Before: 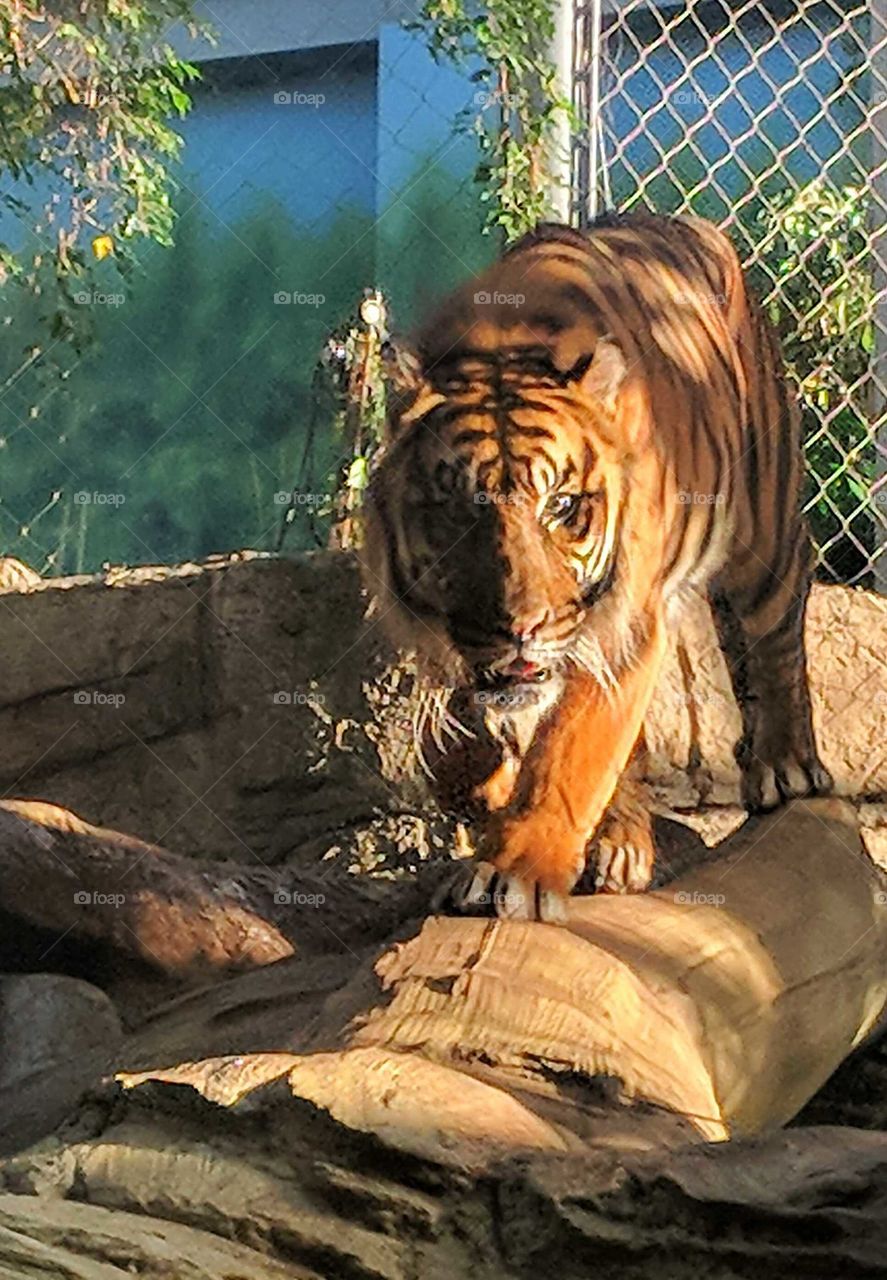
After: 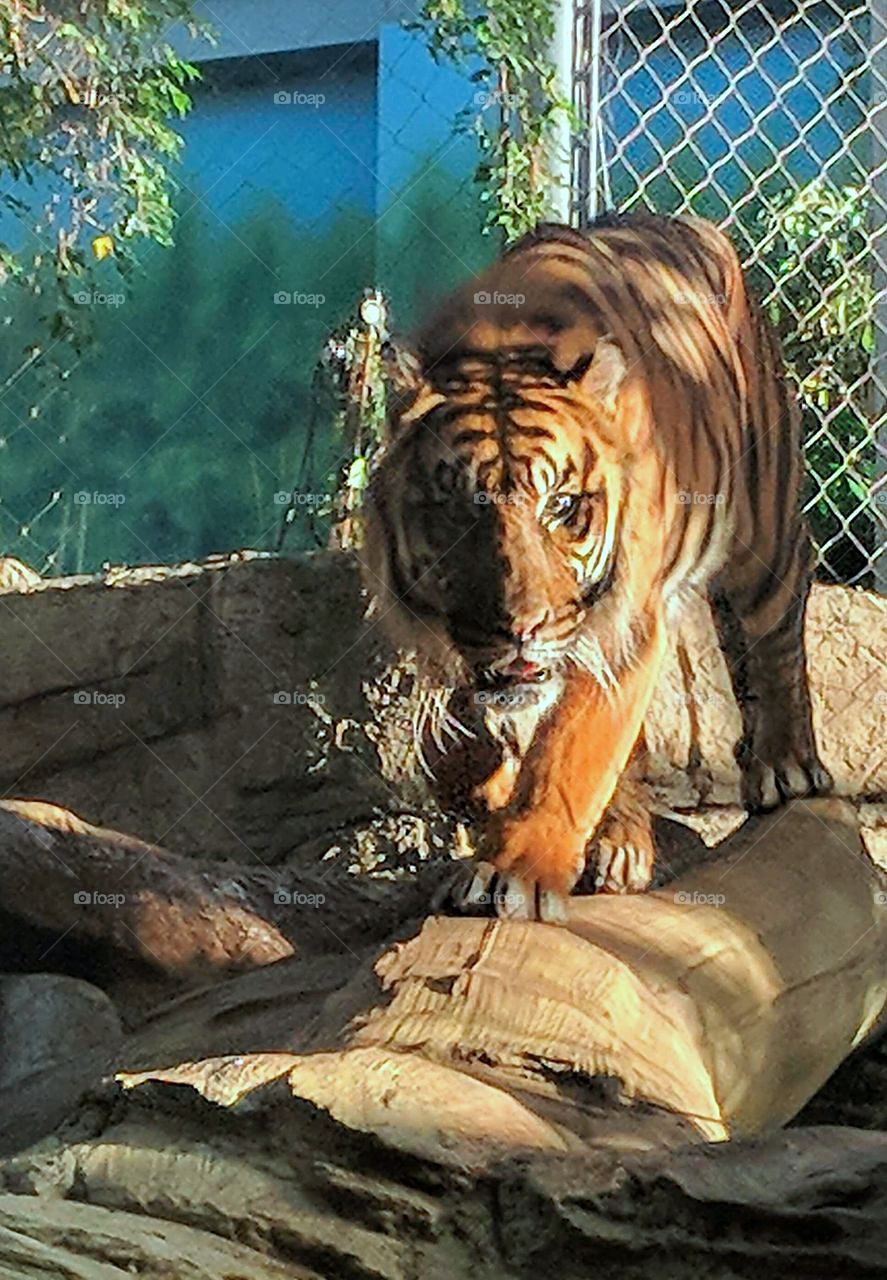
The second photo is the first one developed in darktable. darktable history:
color correction: highlights a* -10.2, highlights b* -10.55
sharpen: amount 0.212
